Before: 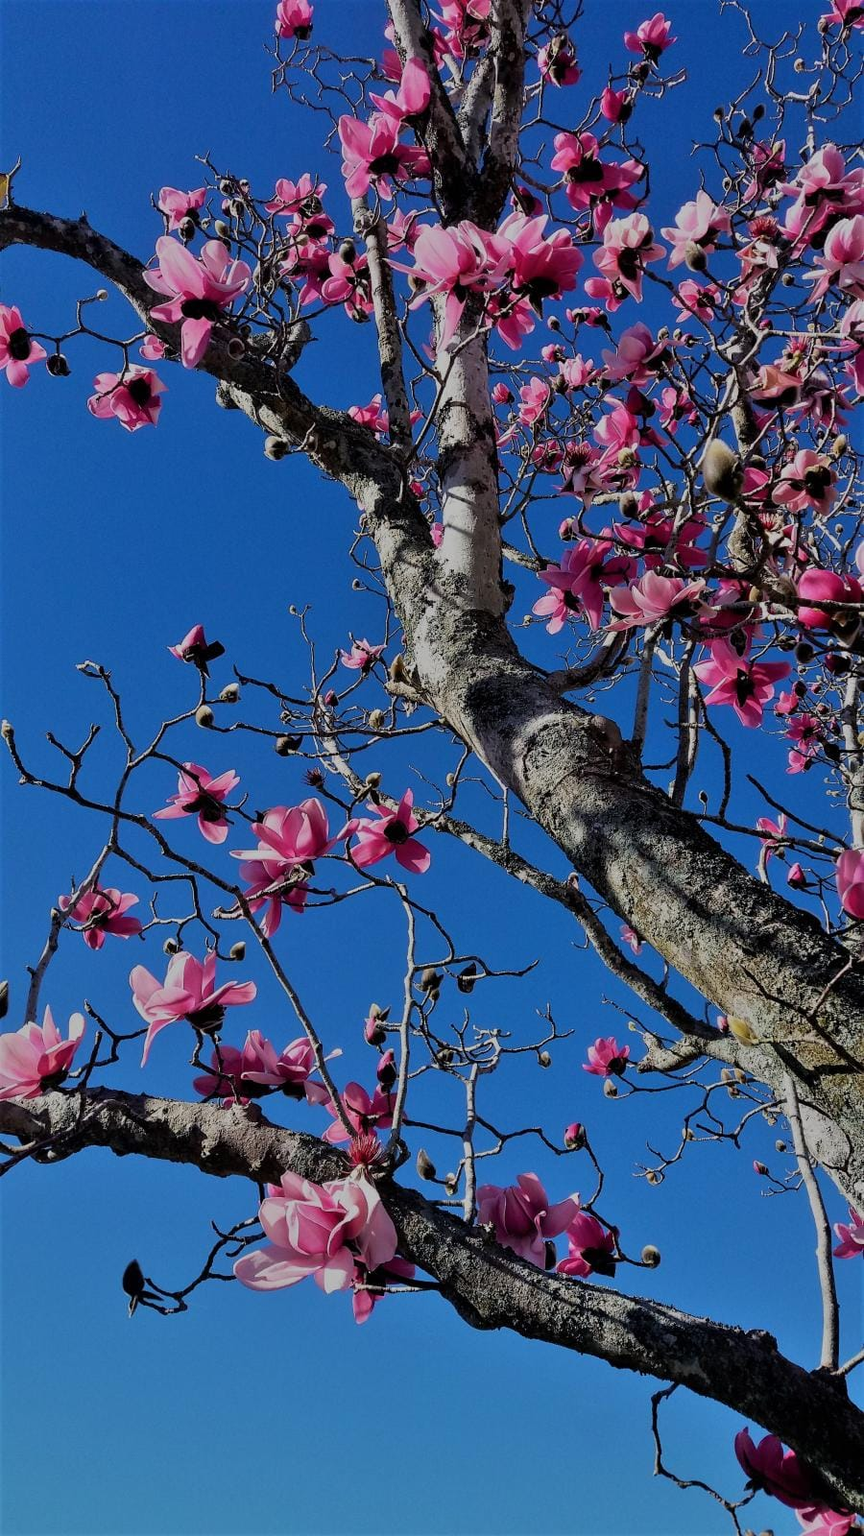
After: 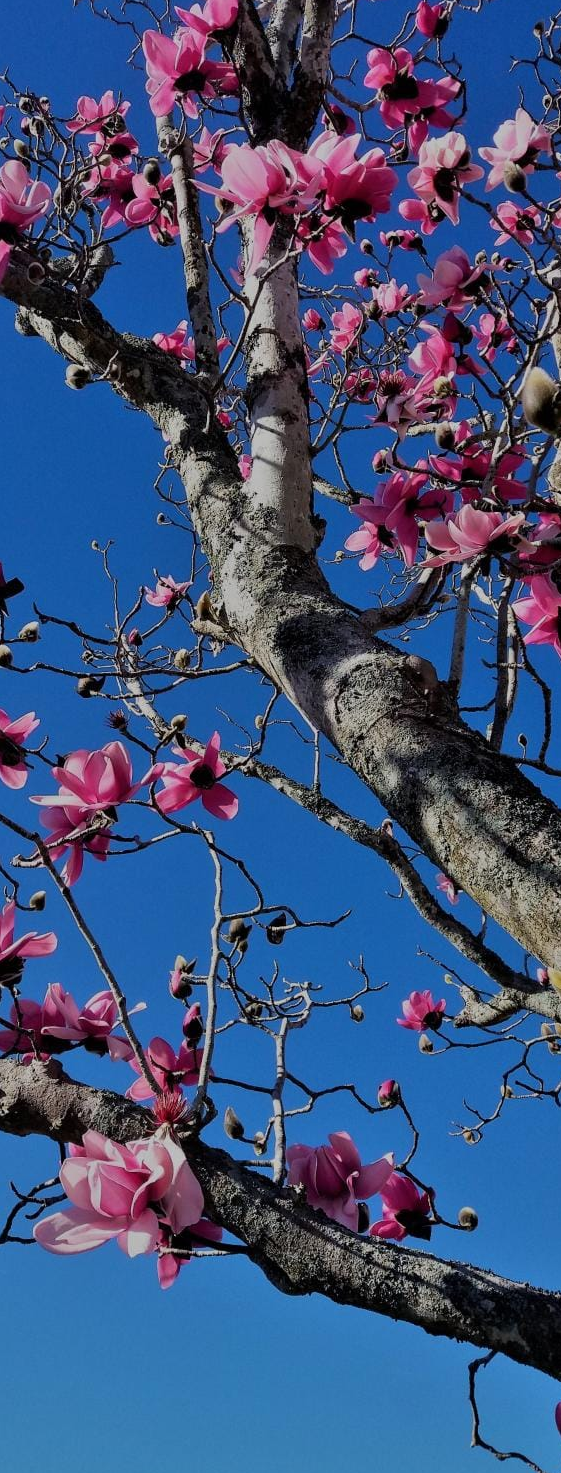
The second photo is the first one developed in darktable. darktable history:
crop and rotate: left 23.414%, top 5.645%, right 14.167%, bottom 2.248%
